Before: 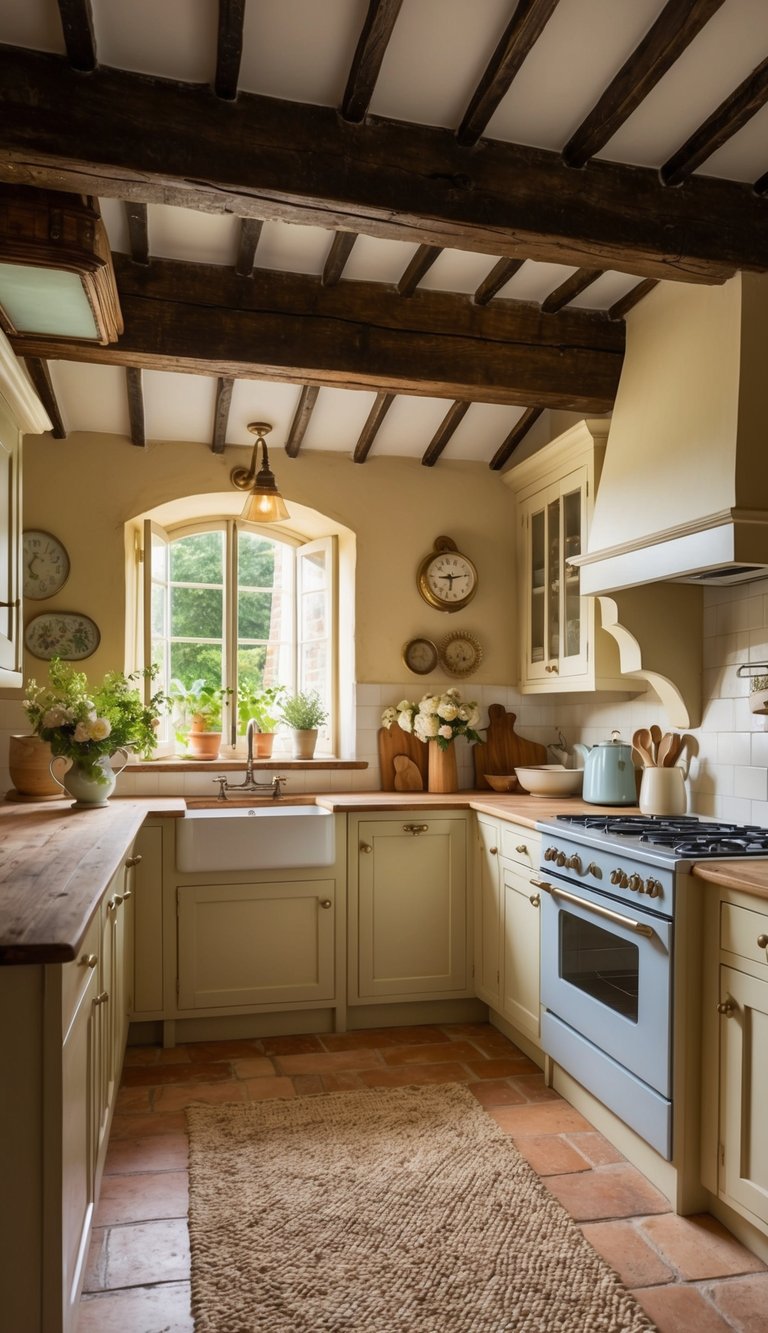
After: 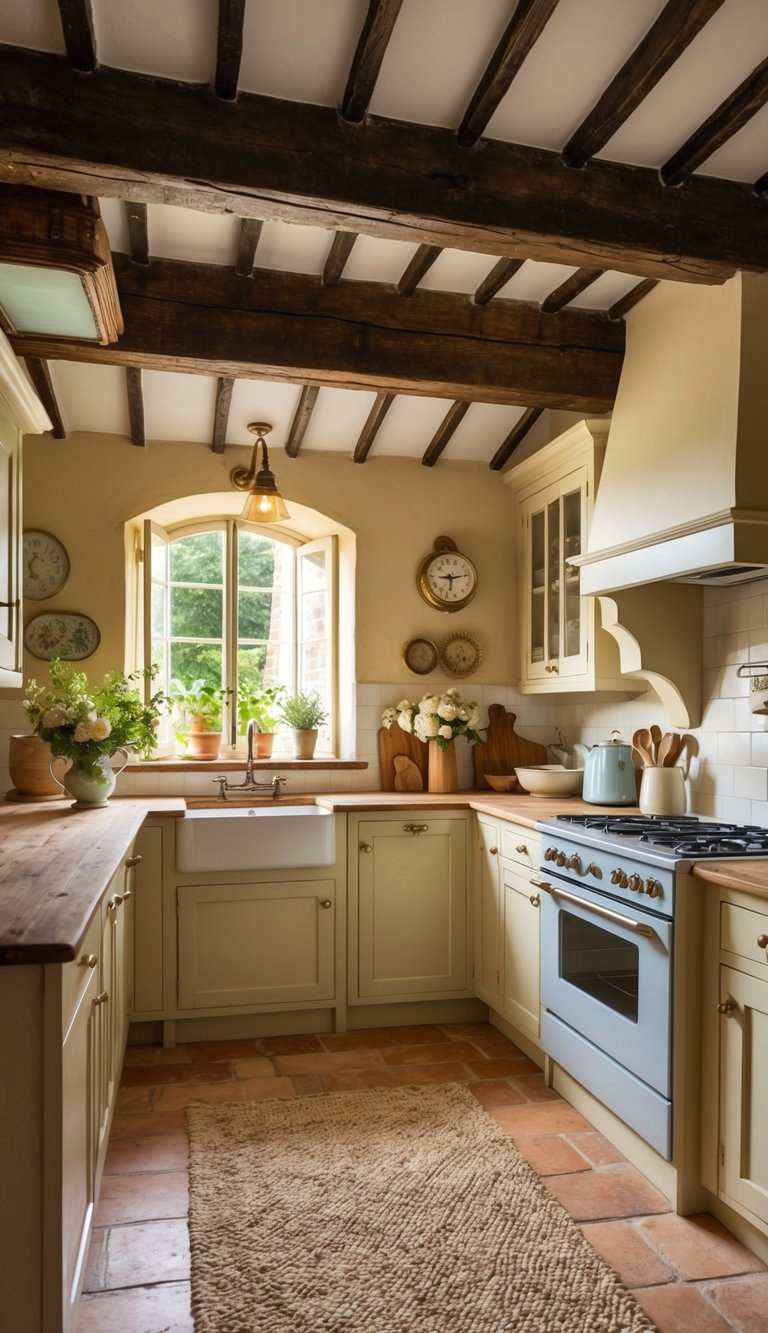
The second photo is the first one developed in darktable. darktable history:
exposure: exposure 0.128 EV, compensate highlight preservation false
shadows and highlights: soften with gaussian
